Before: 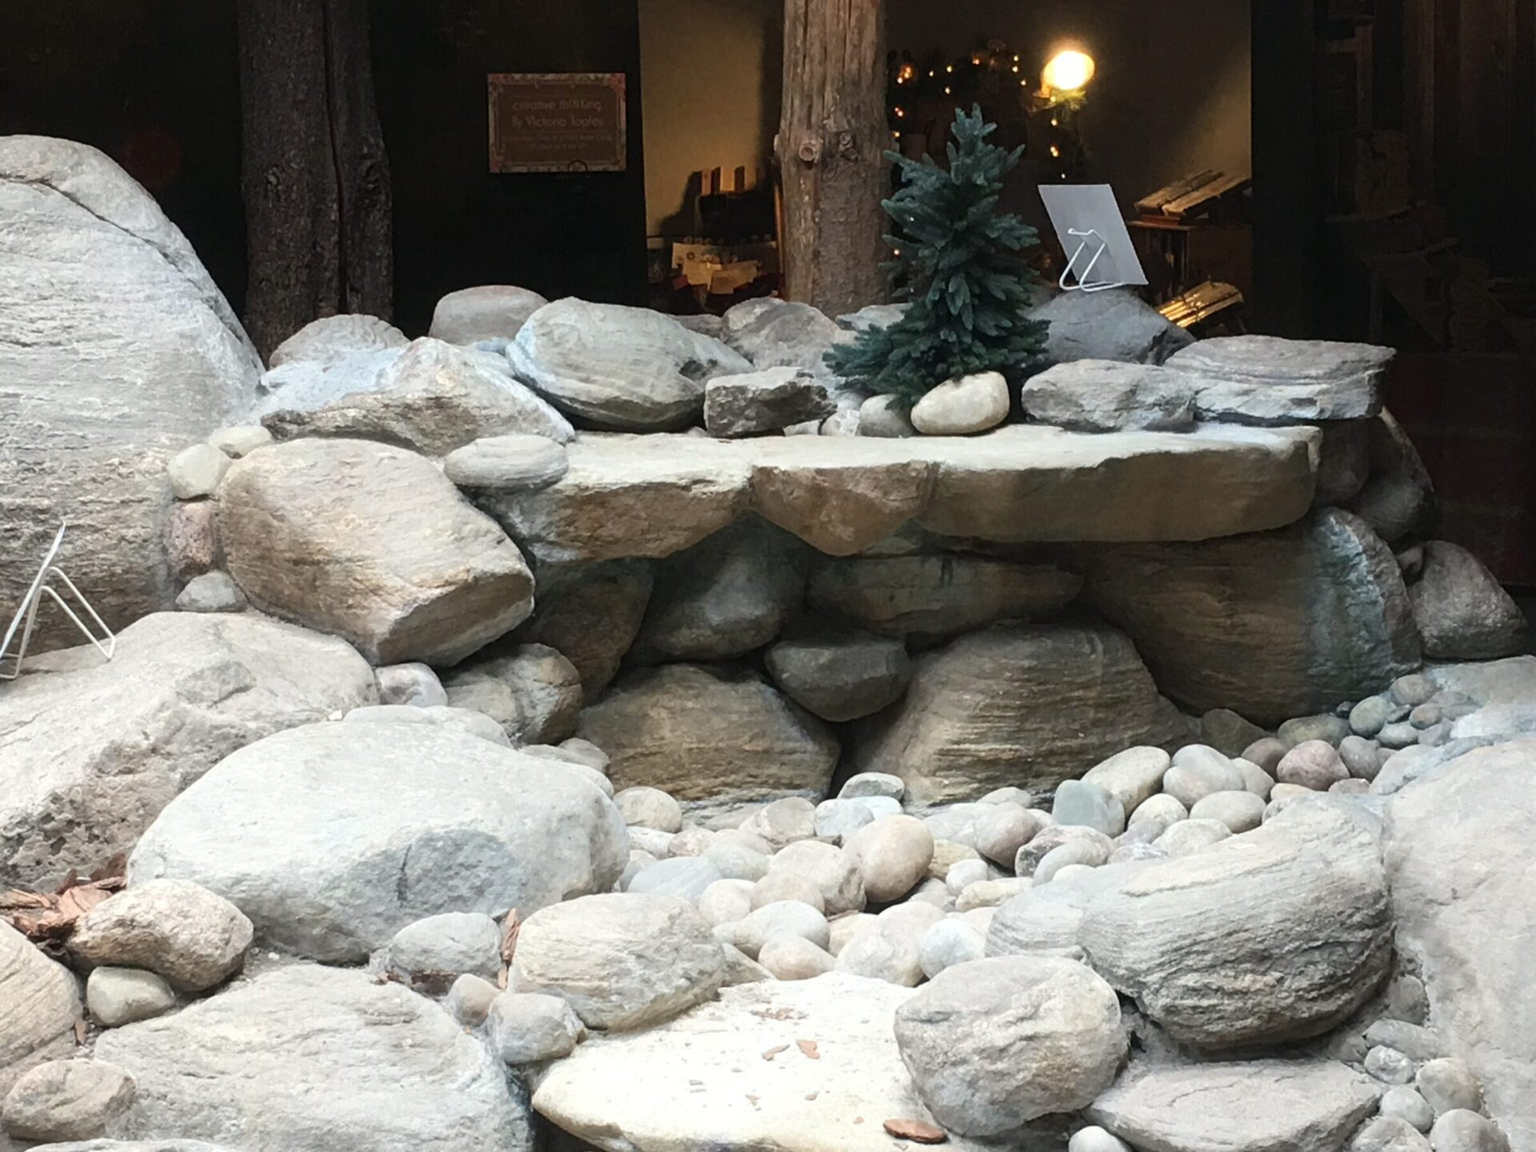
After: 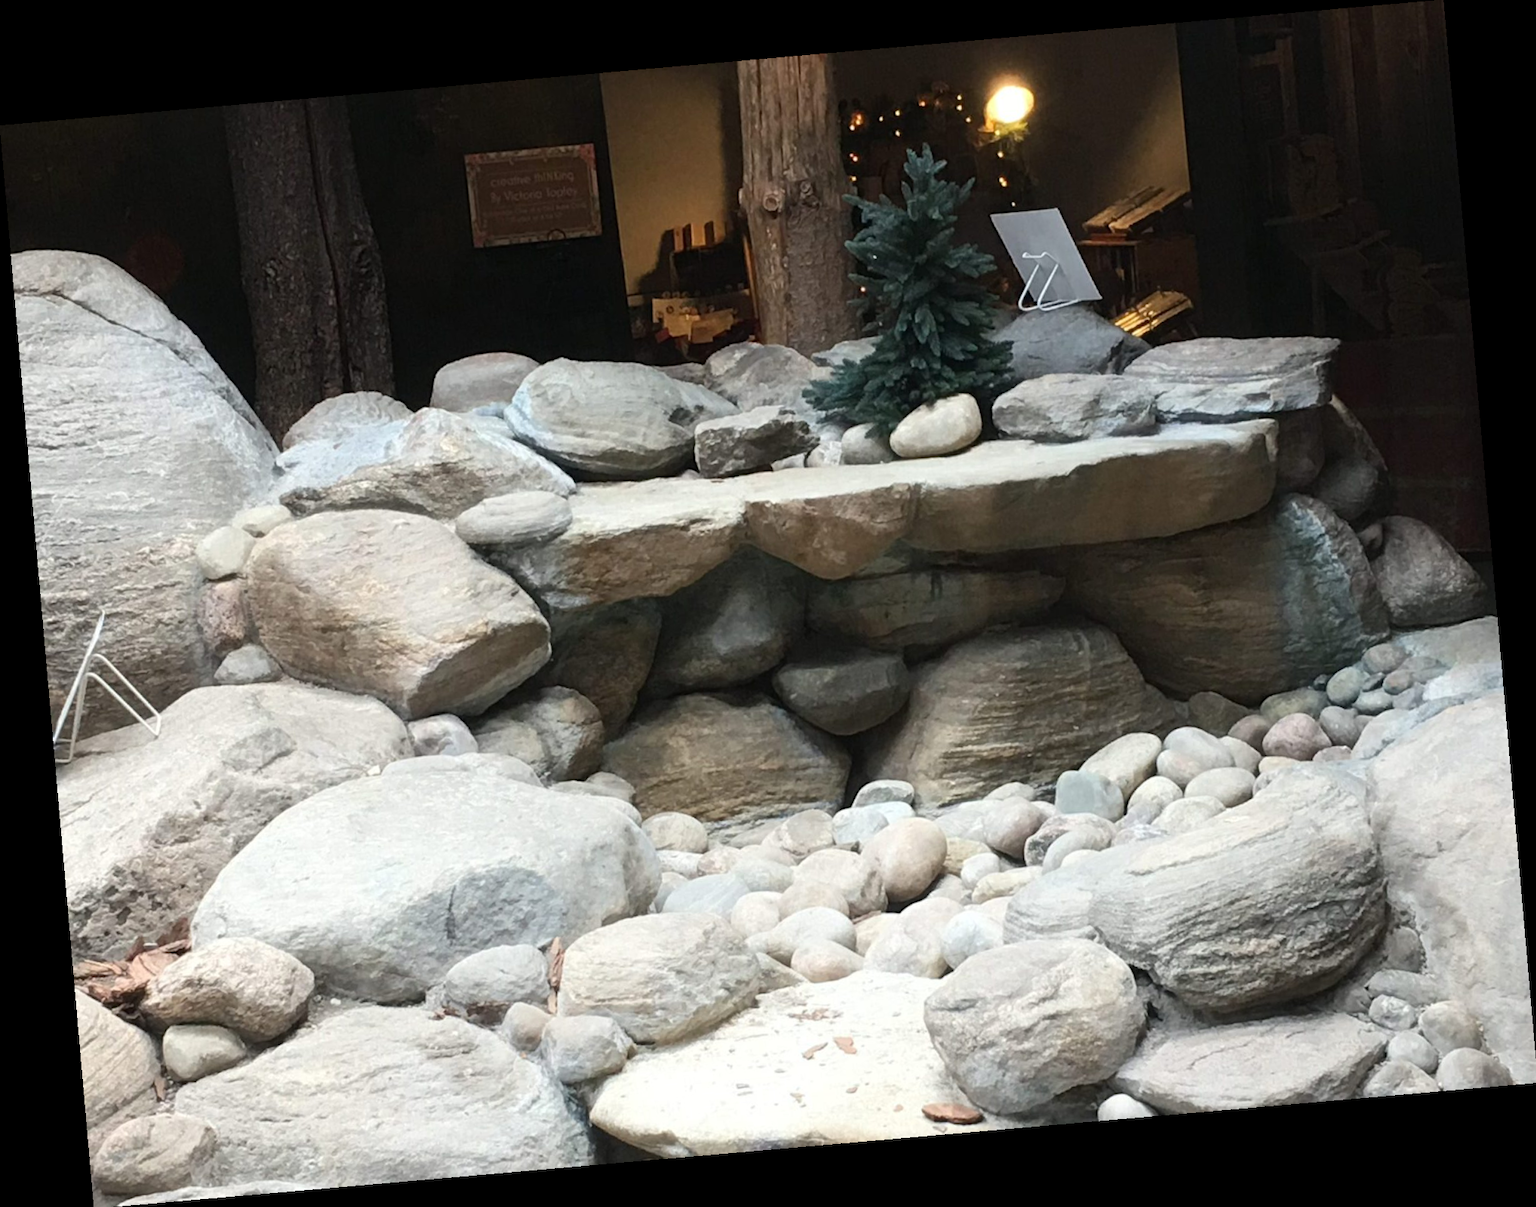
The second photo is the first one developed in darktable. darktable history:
white balance: emerald 1
rotate and perspective: rotation -4.98°, automatic cropping off
